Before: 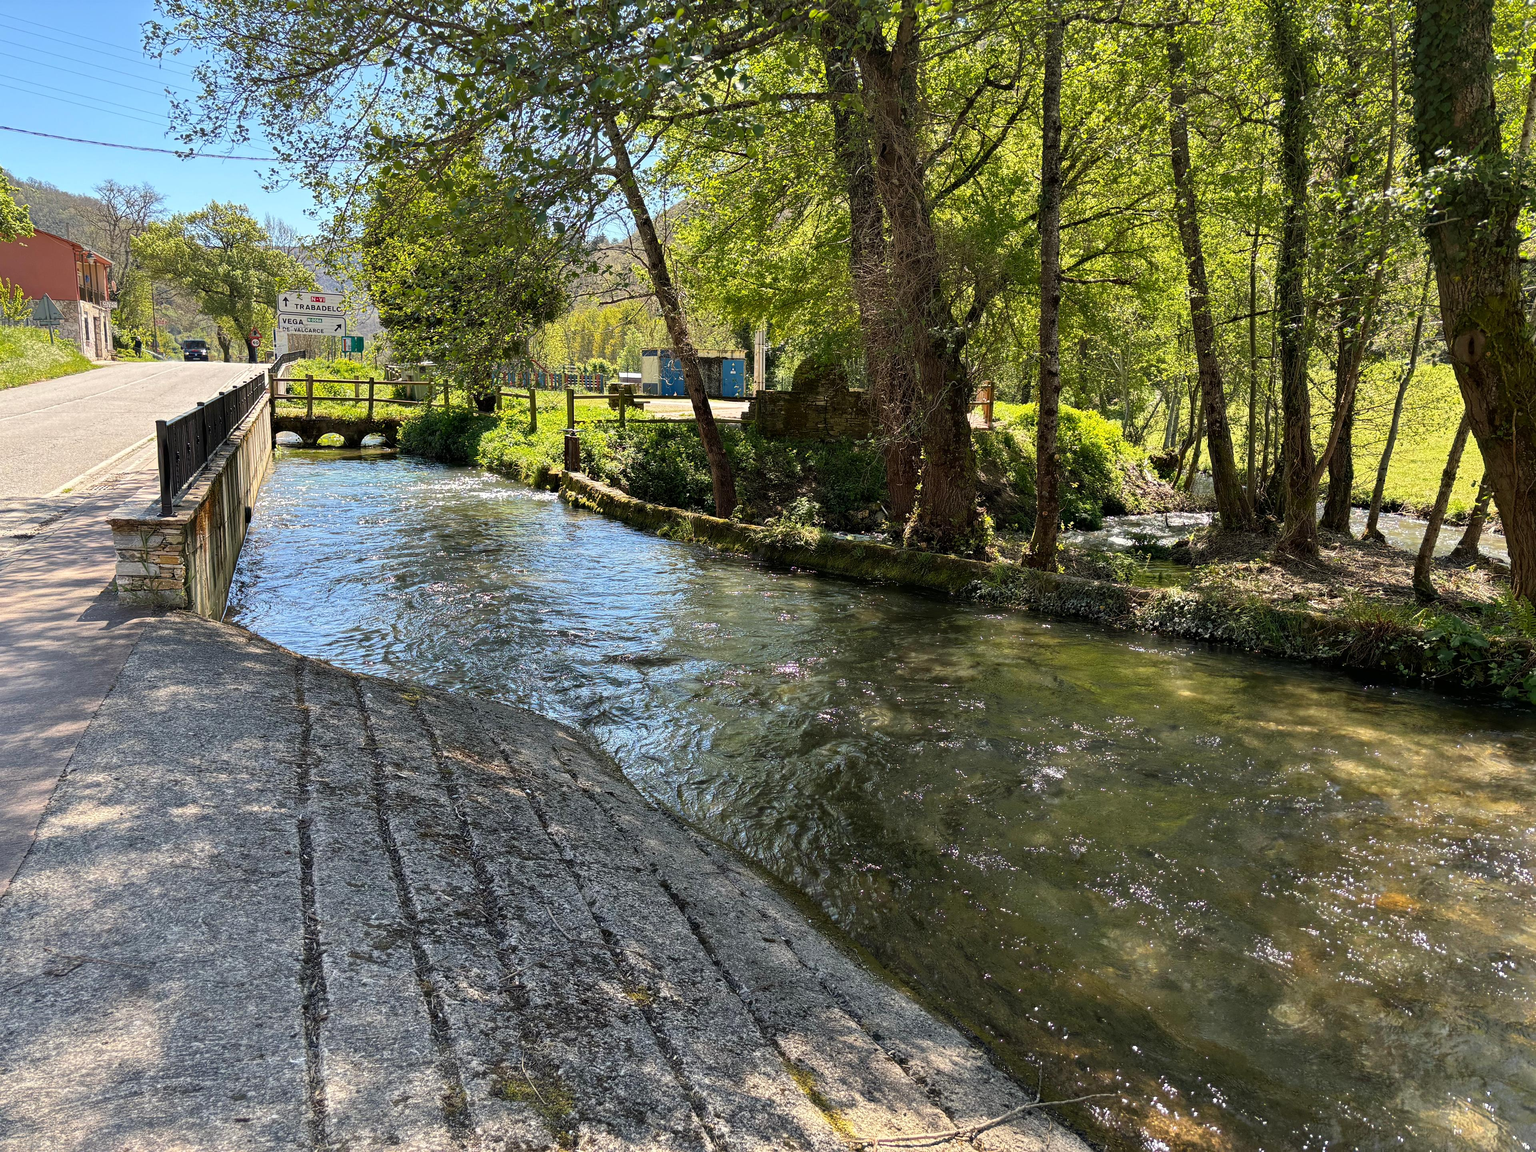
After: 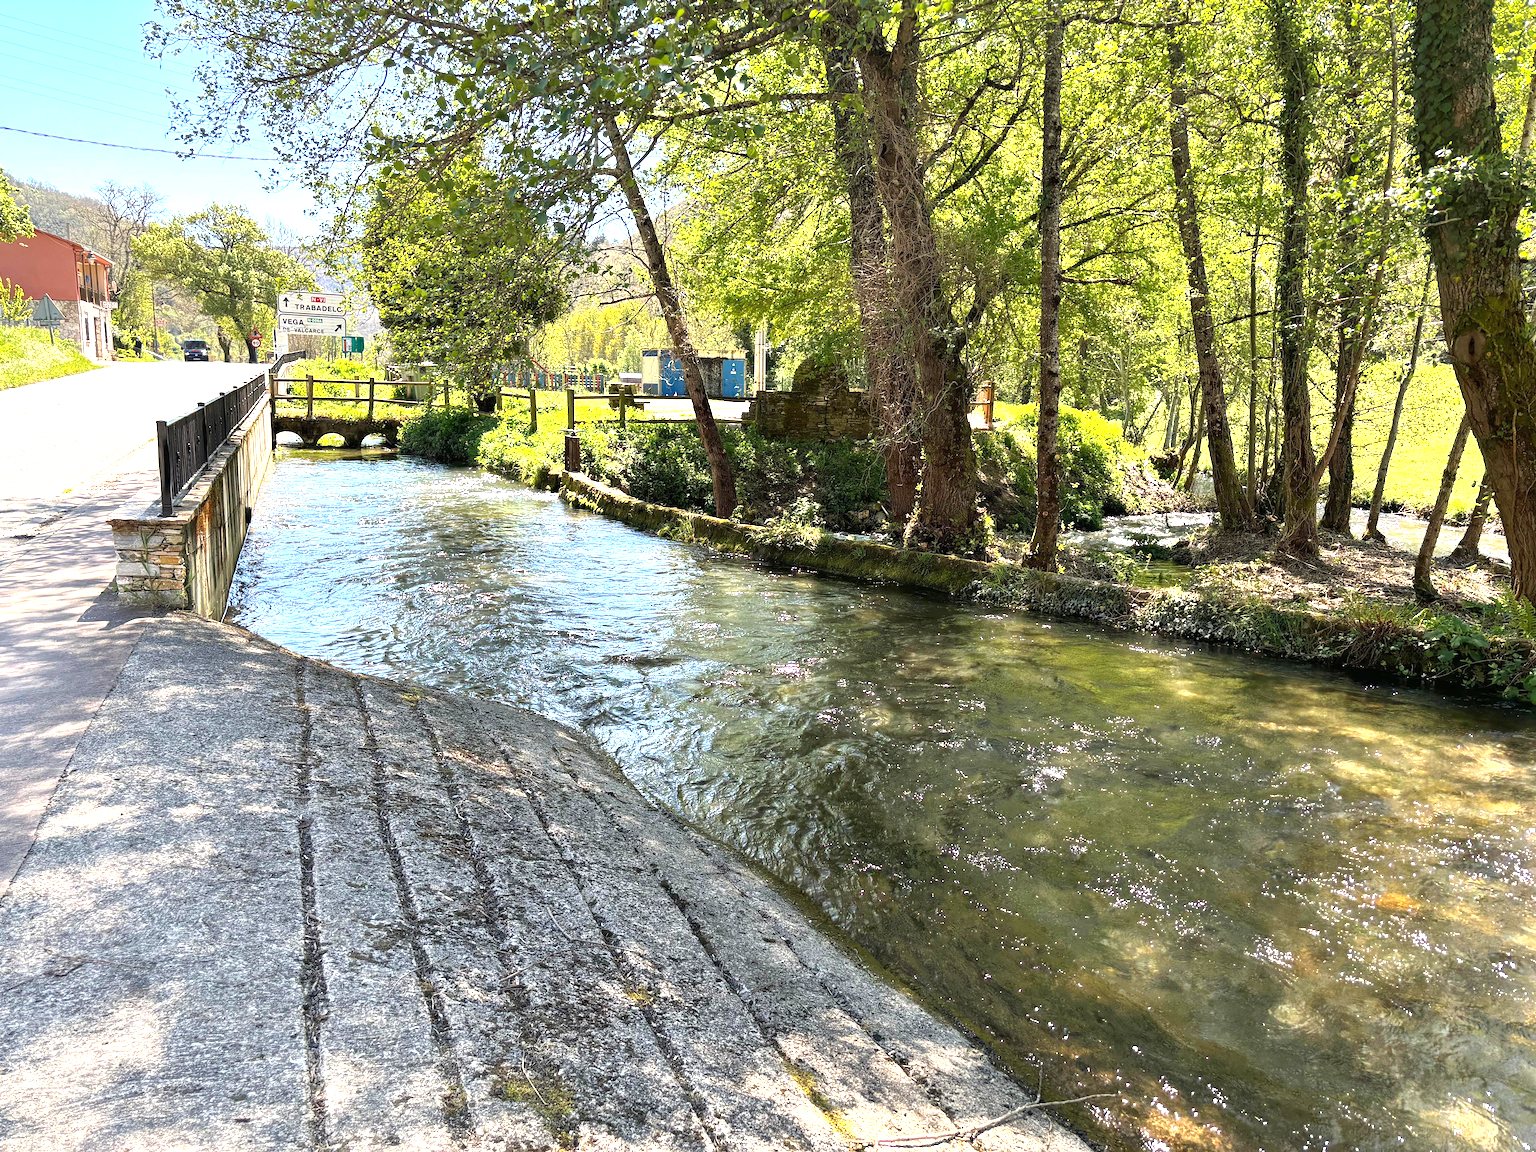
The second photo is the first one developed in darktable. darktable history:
exposure: black level correction 0, exposure 1.099 EV, compensate exposure bias true, compensate highlight preservation false
